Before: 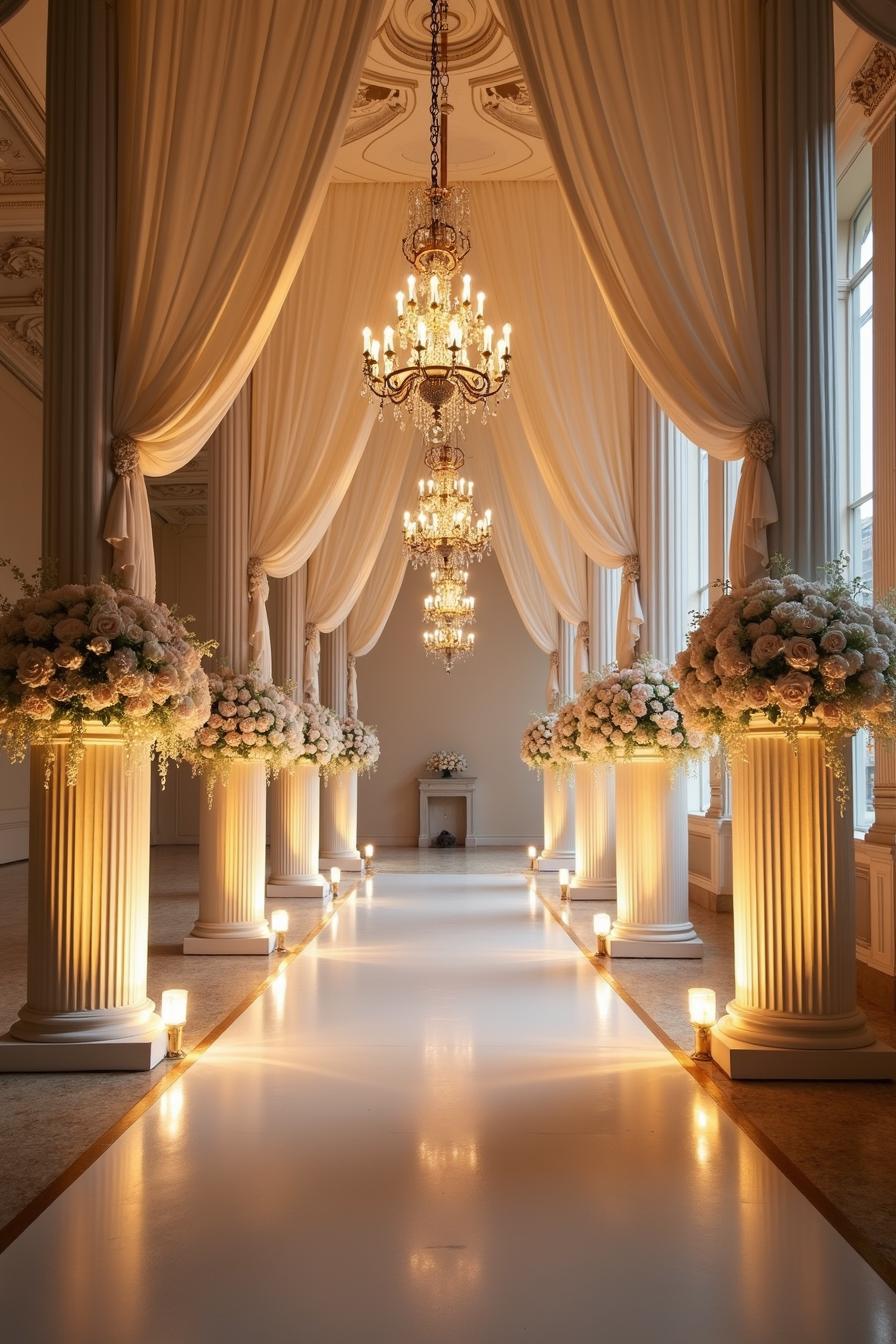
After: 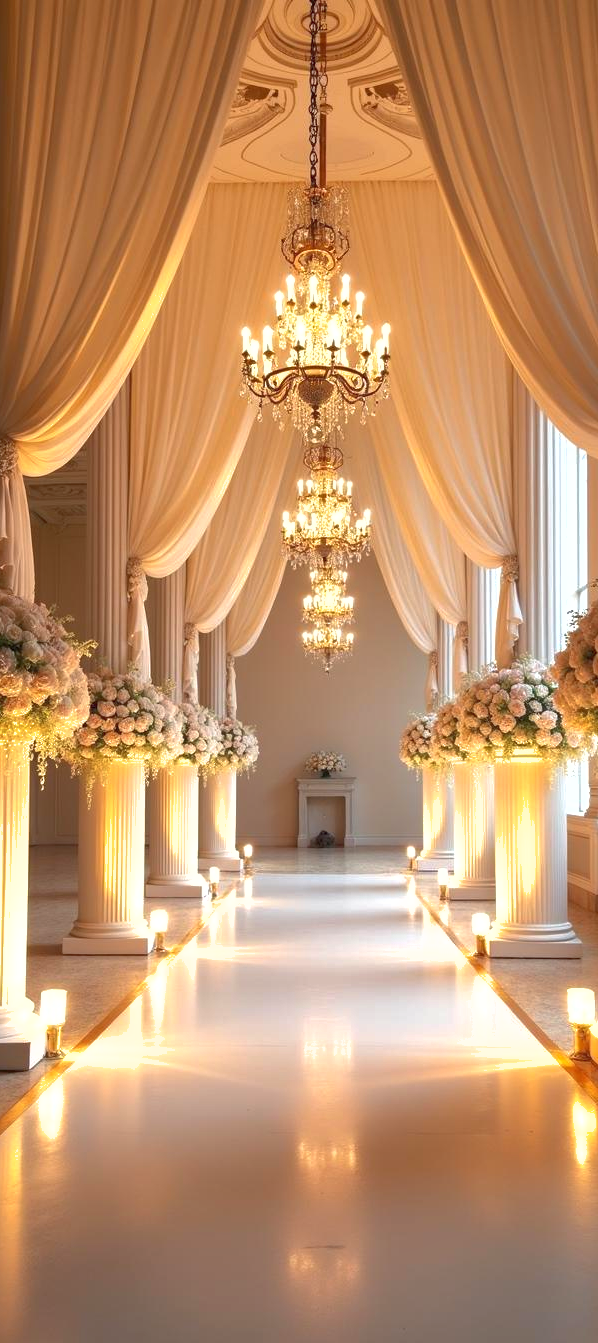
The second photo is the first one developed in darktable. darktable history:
exposure: exposure 0.609 EV, compensate highlight preservation false
crop and rotate: left 13.567%, right 19.667%
shadows and highlights: on, module defaults
